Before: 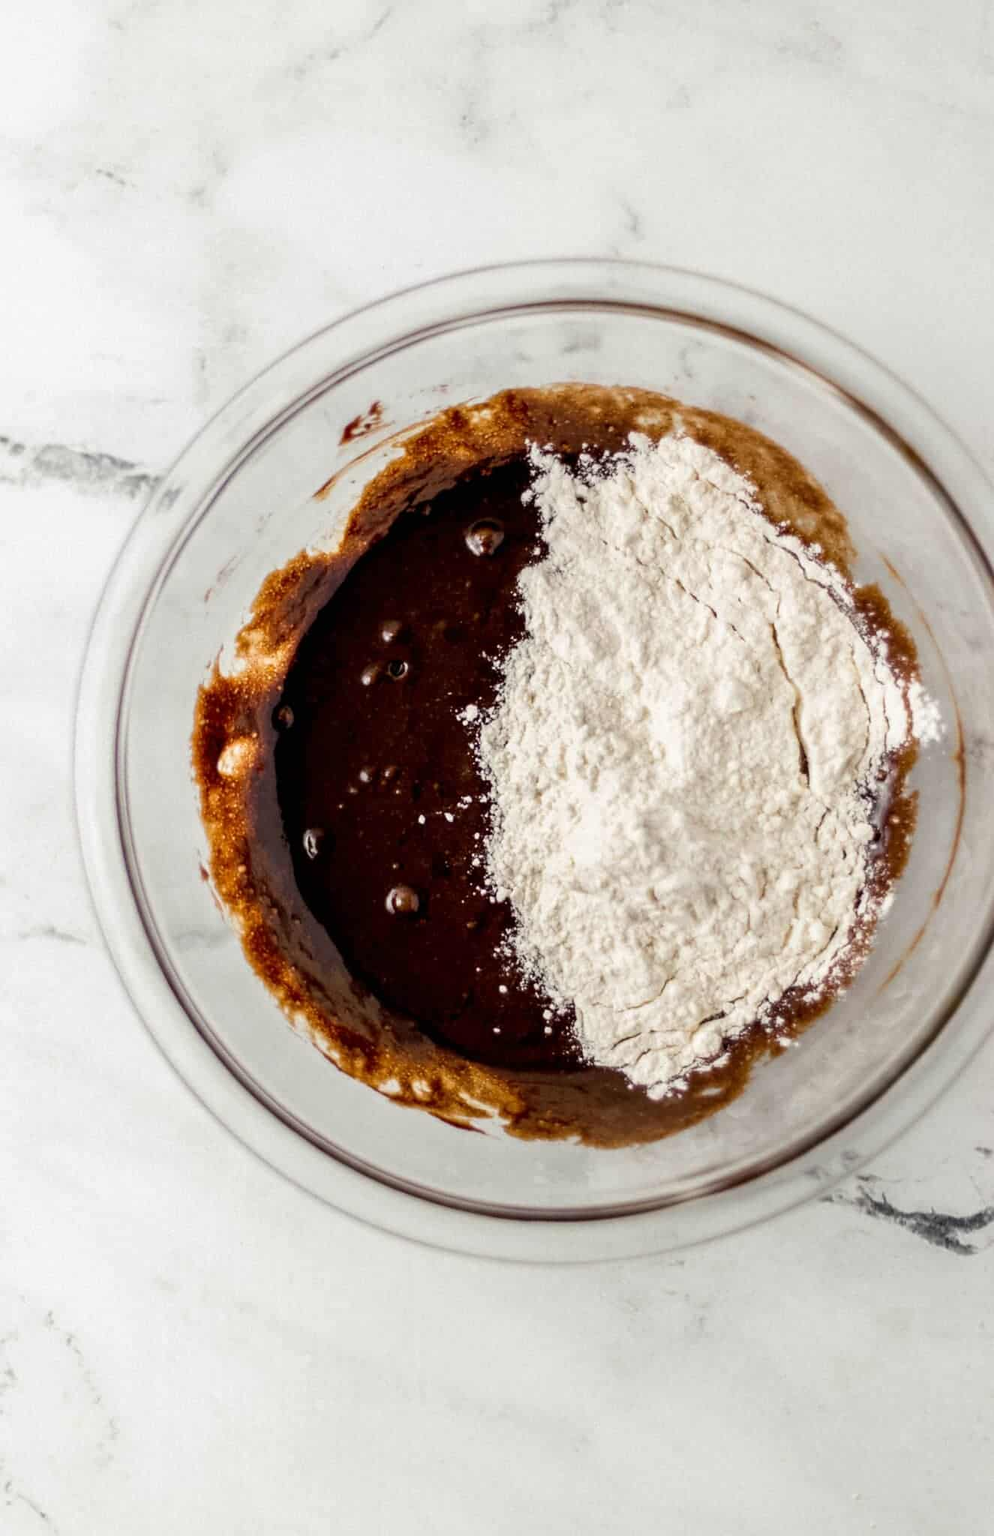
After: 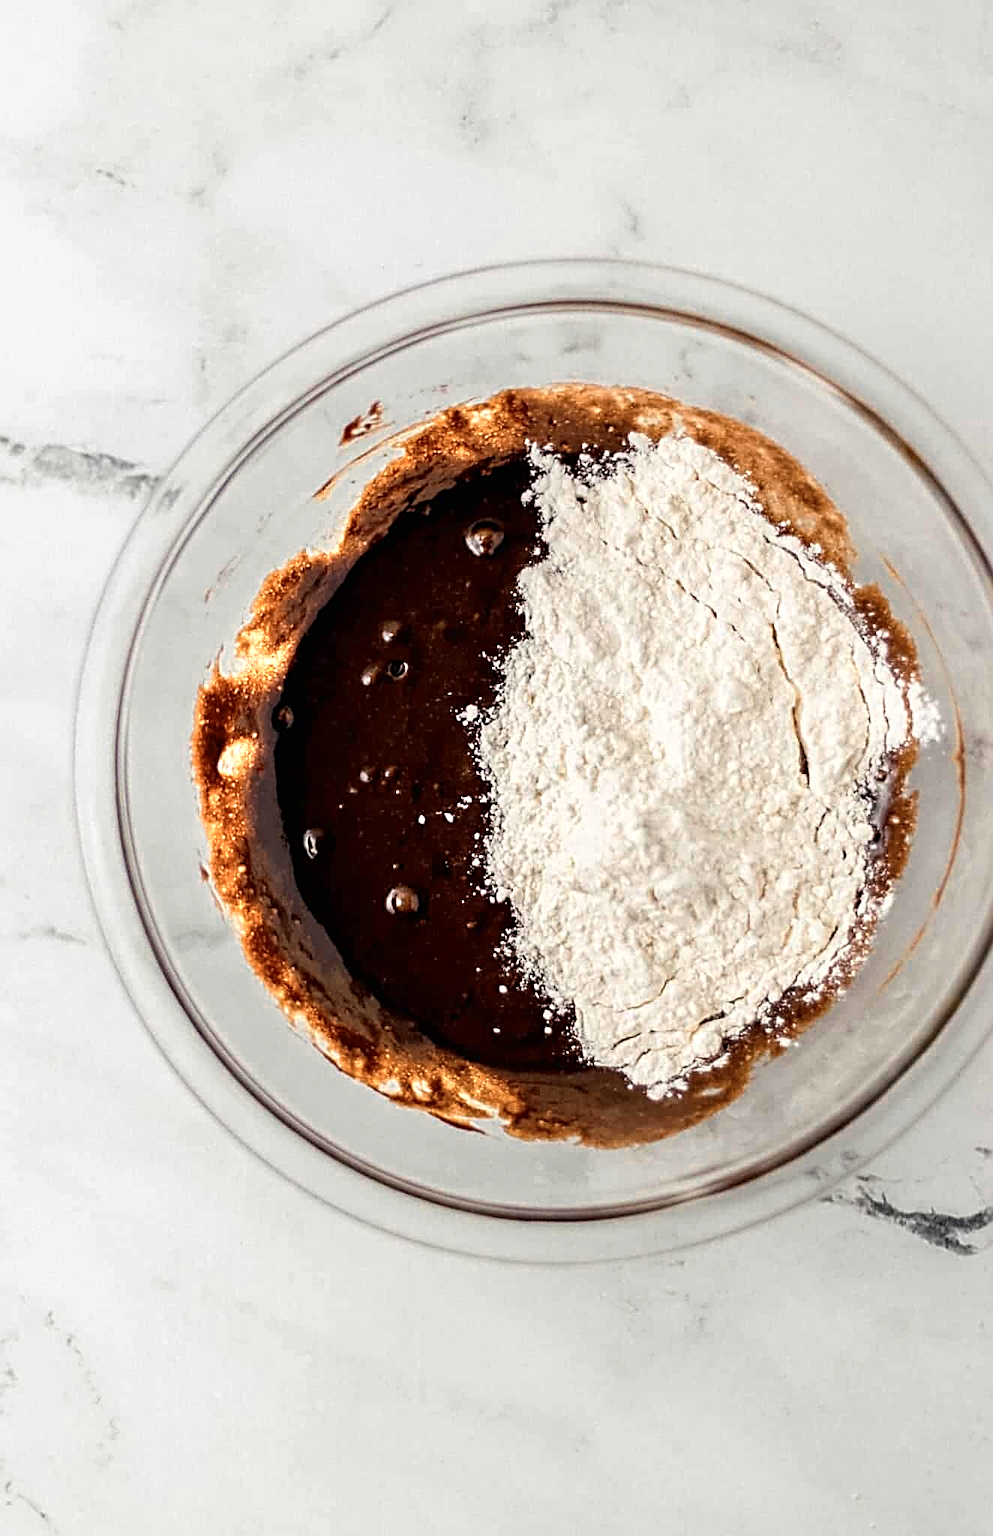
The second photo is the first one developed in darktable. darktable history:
exposure: compensate highlight preservation false
color zones: curves: ch0 [(0.018, 0.548) (0.197, 0.654) (0.425, 0.447) (0.605, 0.658) (0.732, 0.579)]; ch1 [(0.105, 0.531) (0.224, 0.531) (0.386, 0.39) (0.618, 0.456) (0.732, 0.456) (0.956, 0.421)]; ch2 [(0.039, 0.583) (0.215, 0.465) (0.399, 0.544) (0.465, 0.548) (0.614, 0.447) (0.724, 0.43) (0.882, 0.623) (0.956, 0.632)]
sharpen: radius 2.806, amount 0.714
